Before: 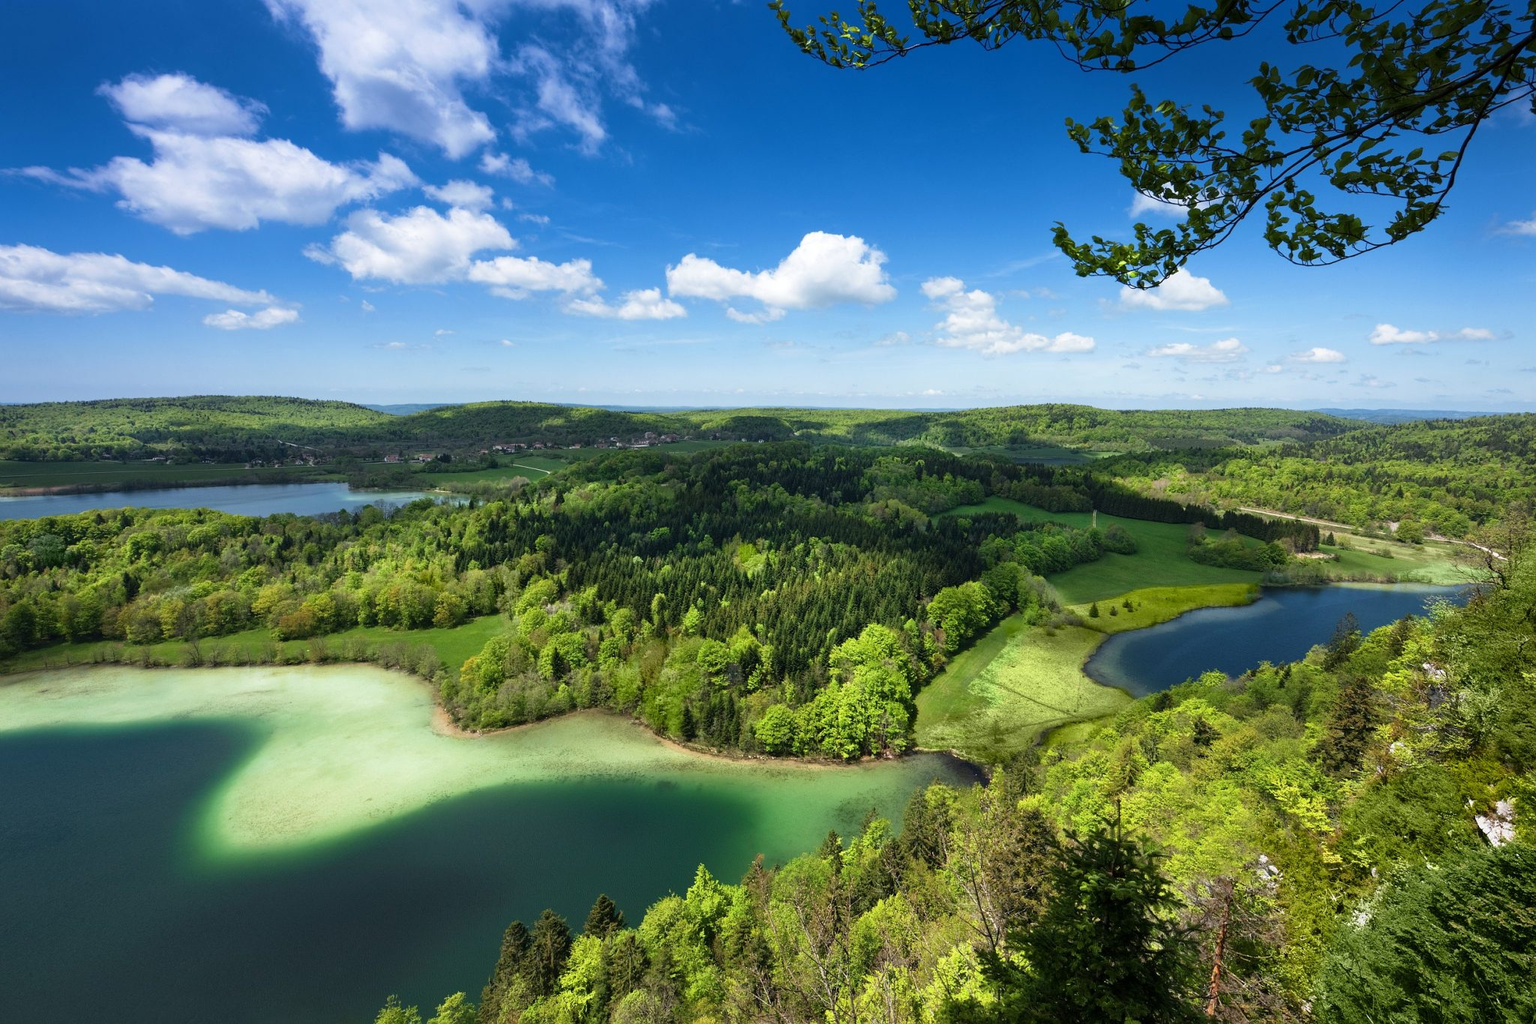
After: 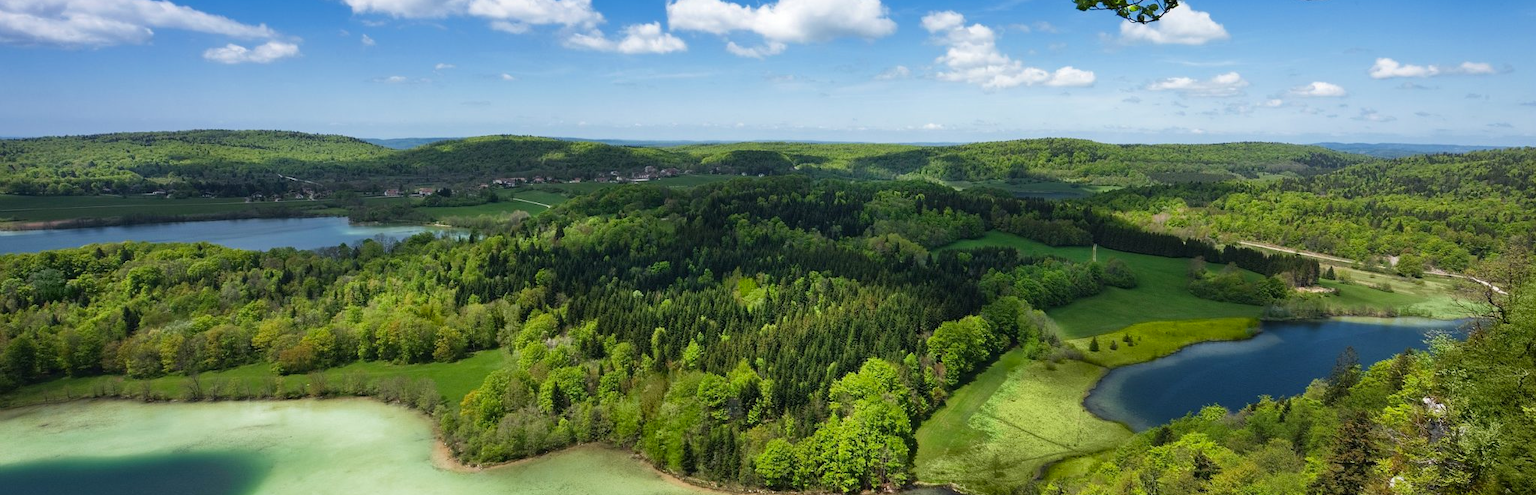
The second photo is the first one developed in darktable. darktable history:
white balance: emerald 1
crop and rotate: top 26.056%, bottom 25.543%
color zones: curves: ch0 [(0, 0.444) (0.143, 0.442) (0.286, 0.441) (0.429, 0.441) (0.571, 0.441) (0.714, 0.441) (0.857, 0.442) (1, 0.444)]
